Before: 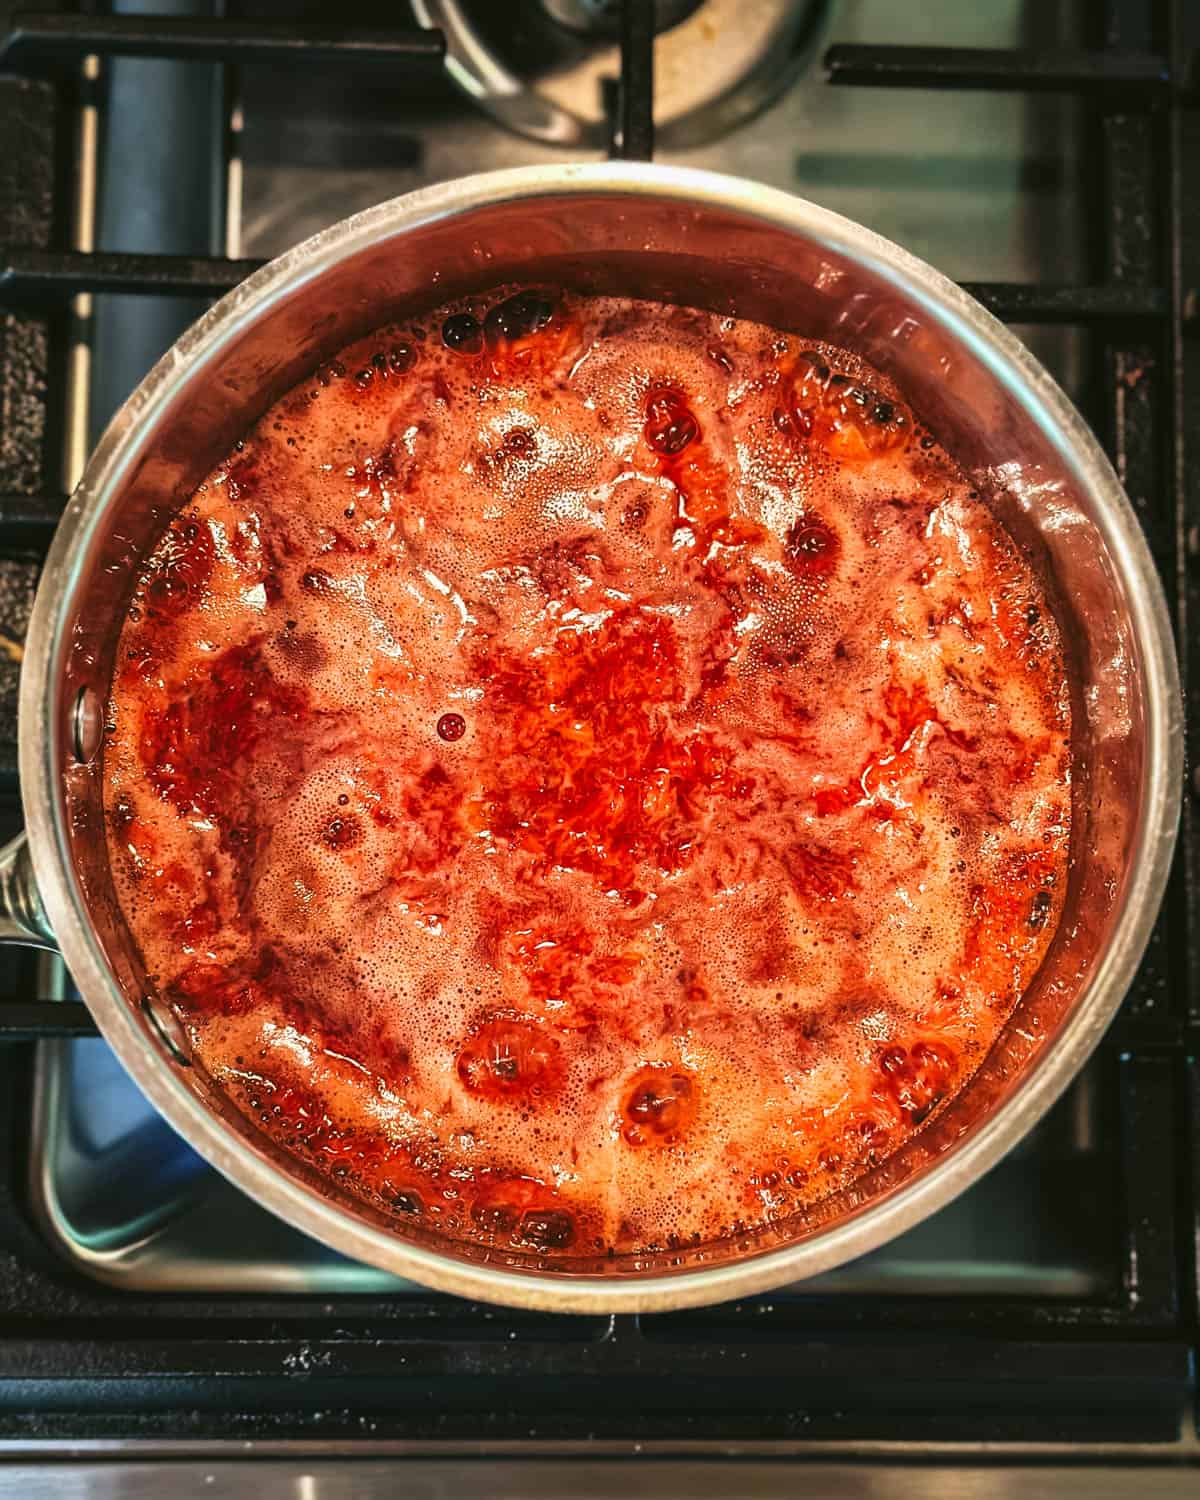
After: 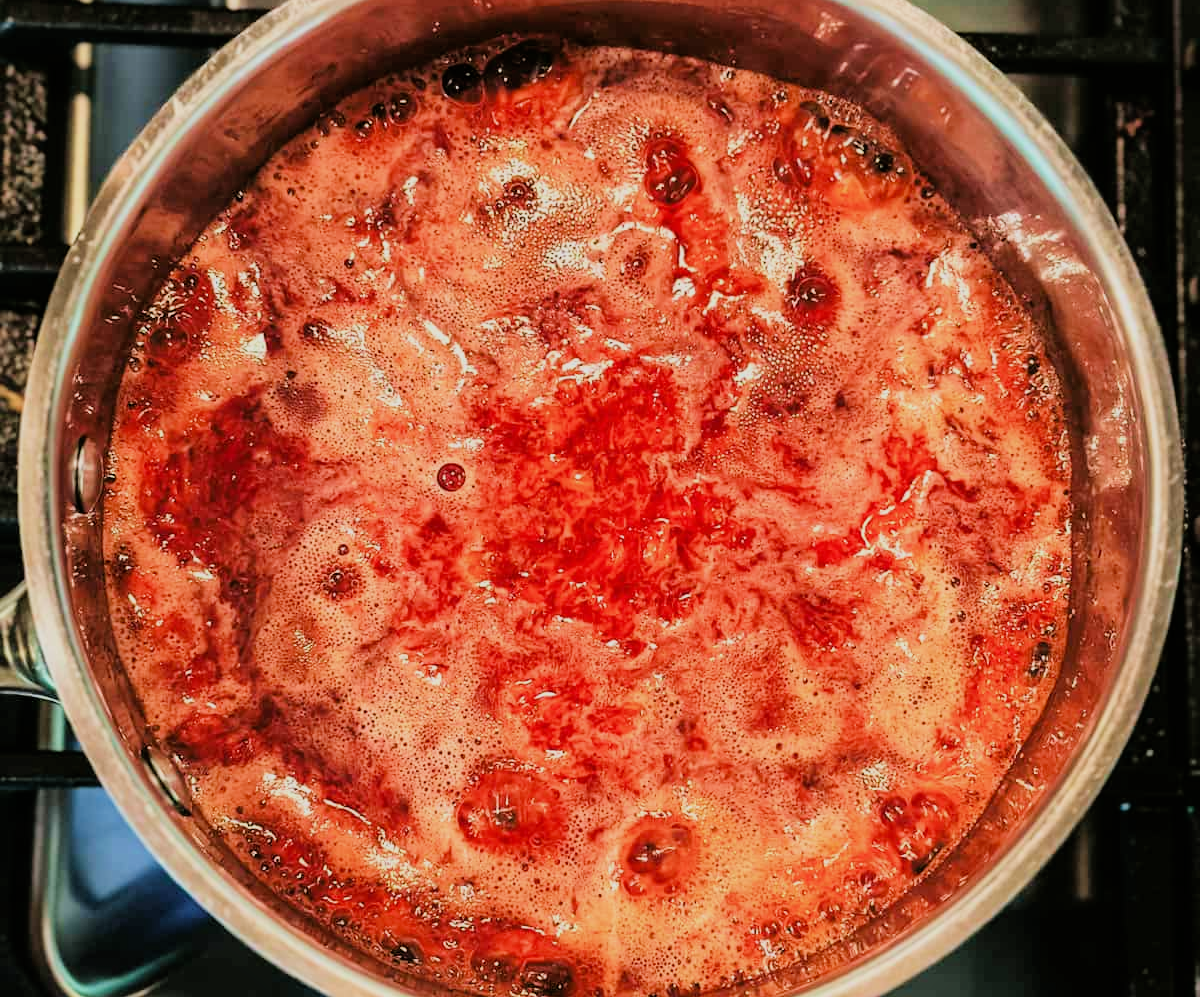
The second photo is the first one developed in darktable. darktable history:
velvia: on, module defaults
crop: top 16.722%, bottom 16.759%
tone equalizer: -8 EV -0.427 EV, -7 EV -0.419 EV, -6 EV -0.336 EV, -5 EV -0.257 EV, -3 EV 0.225 EV, -2 EV 0.36 EV, -1 EV 0.376 EV, +0 EV 0.406 EV
filmic rgb: black relative exposure -7.42 EV, white relative exposure 4.85 EV, threshold 5.94 EV, hardness 3.4, enable highlight reconstruction true
